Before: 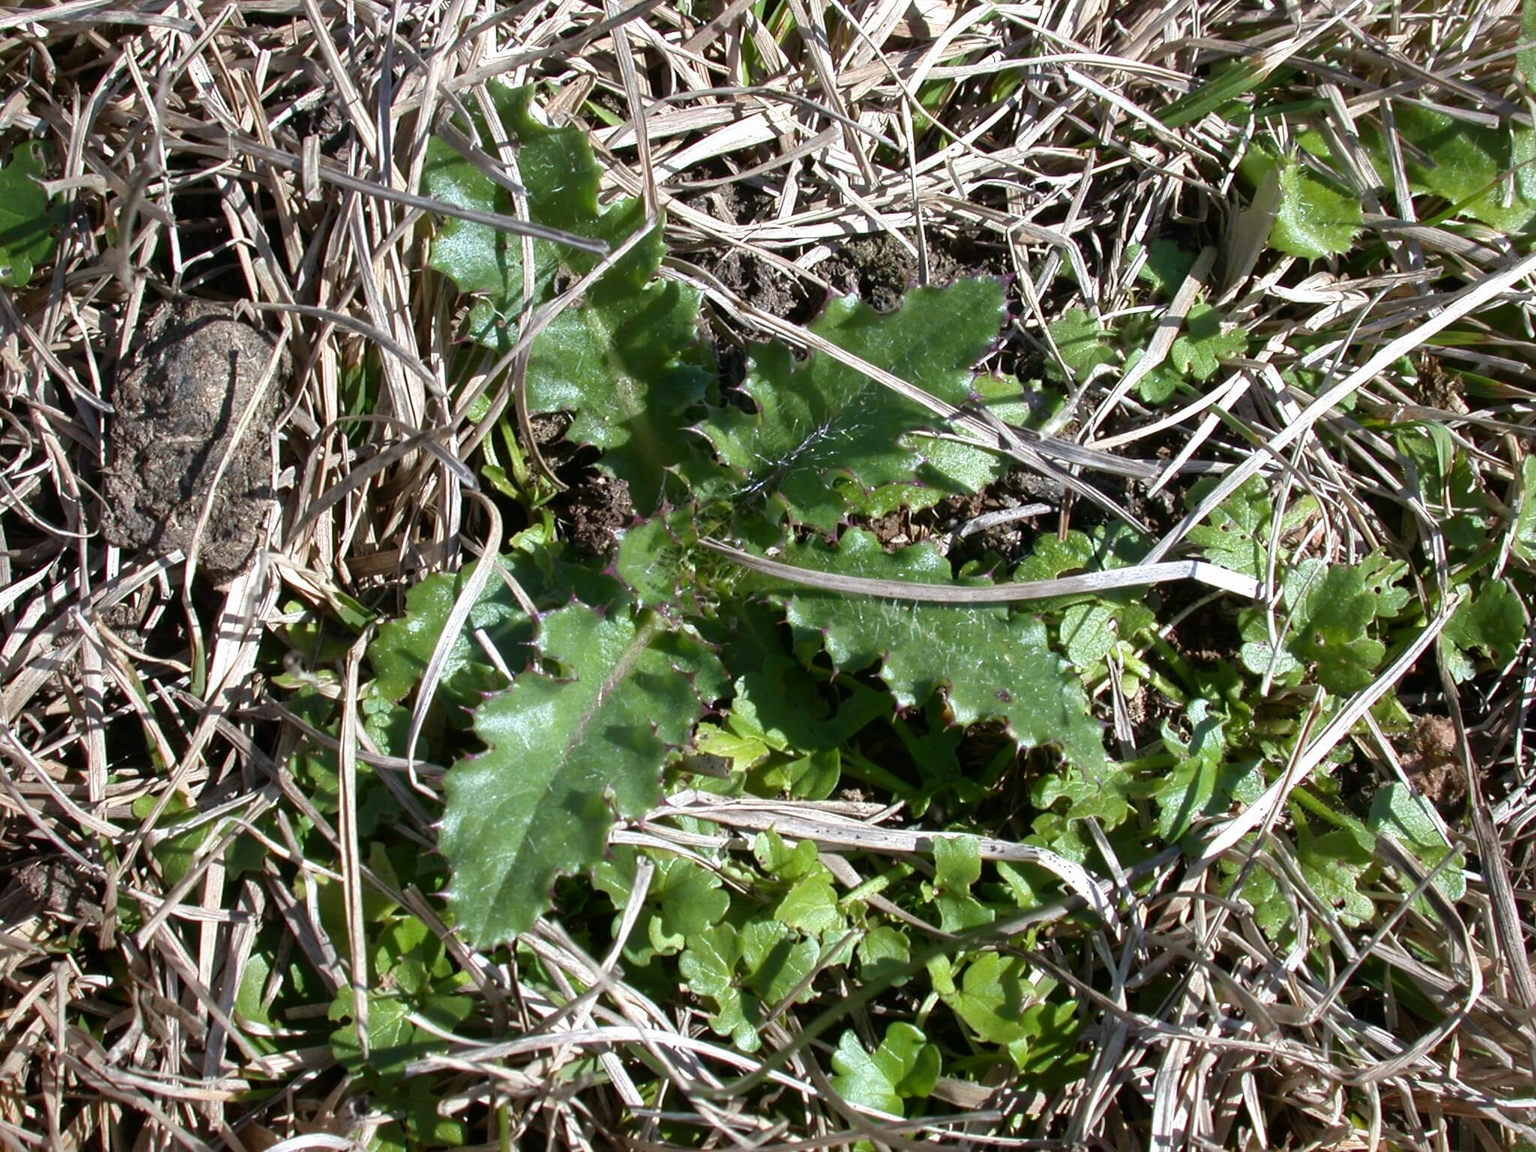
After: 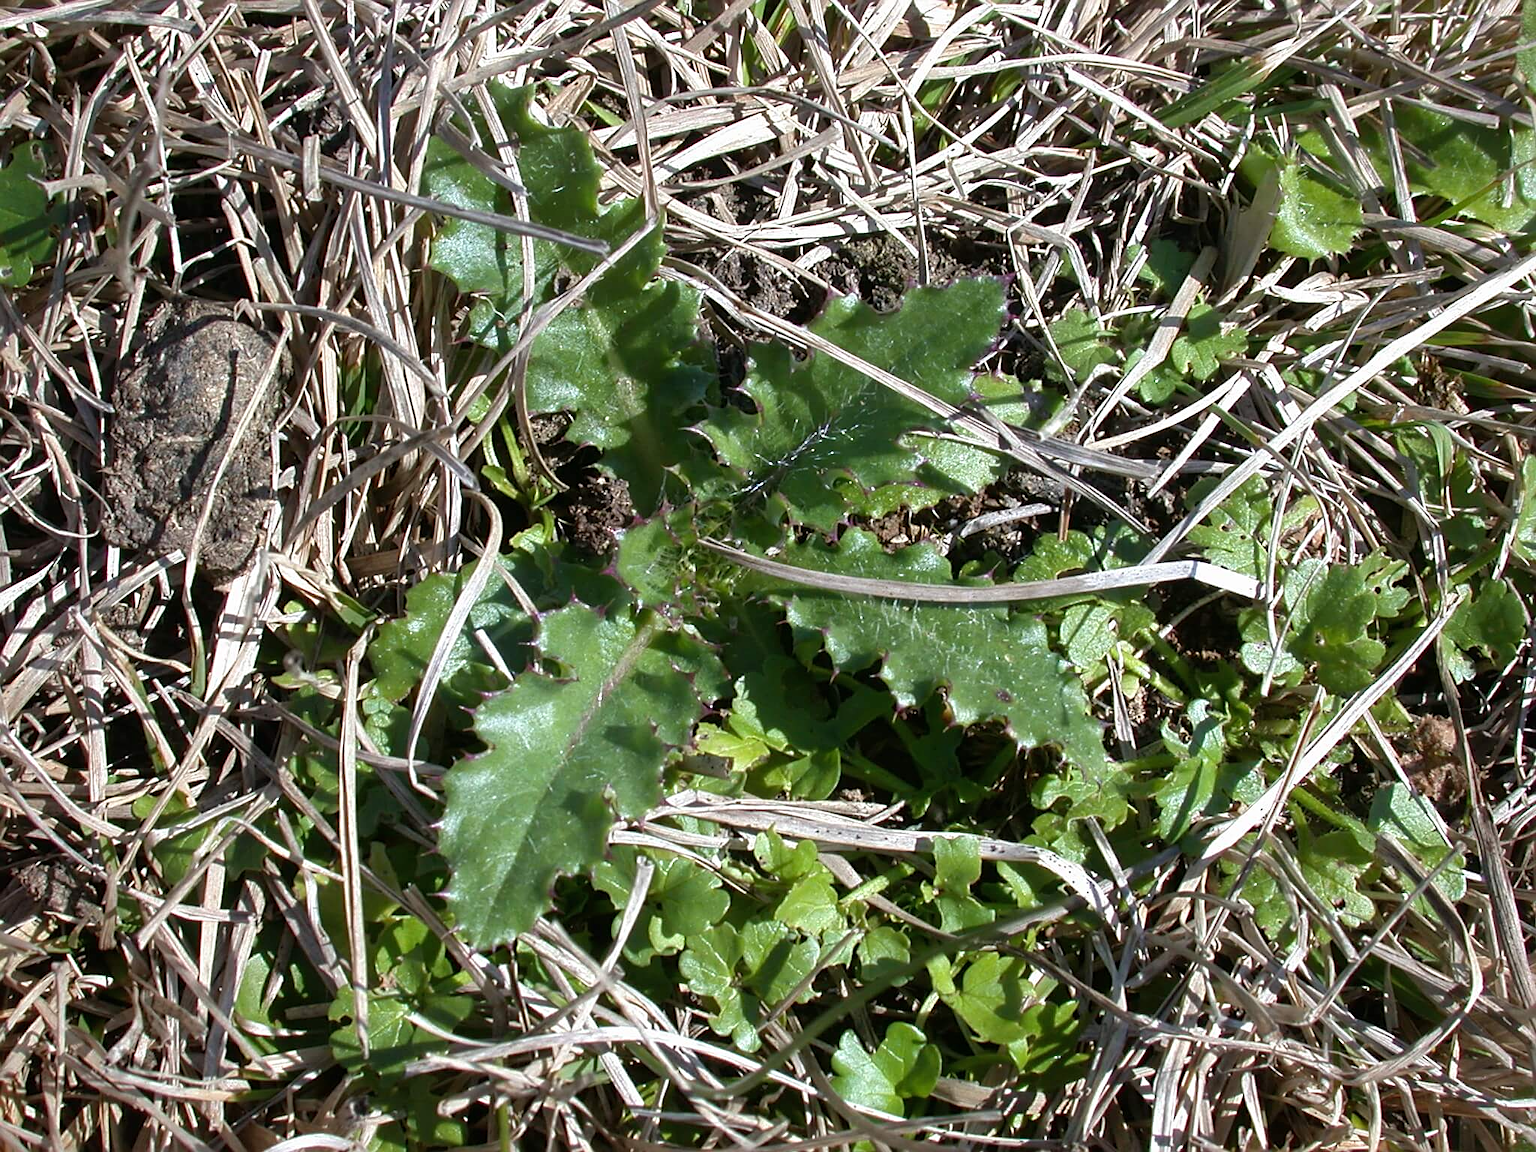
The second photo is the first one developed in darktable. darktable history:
shadows and highlights: shadows 24.8, highlights -24.72
sharpen: on, module defaults
